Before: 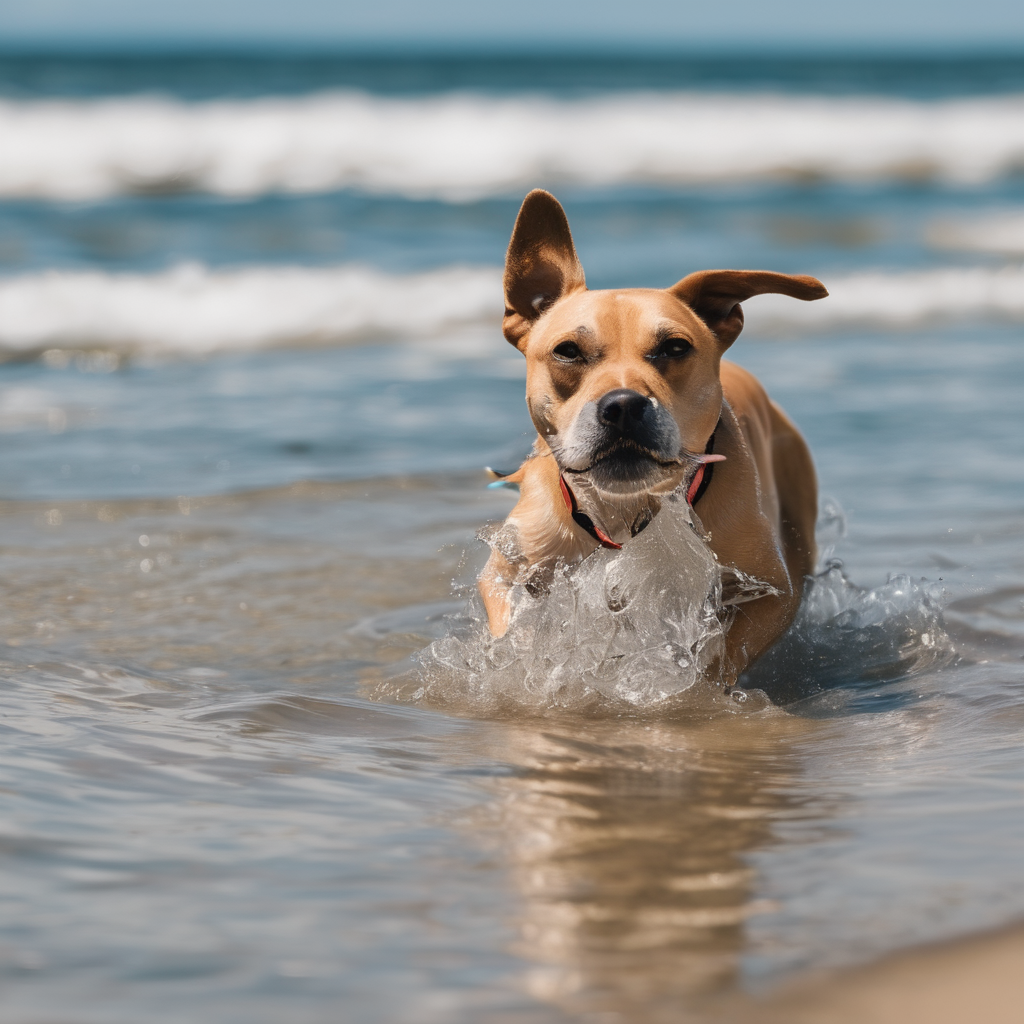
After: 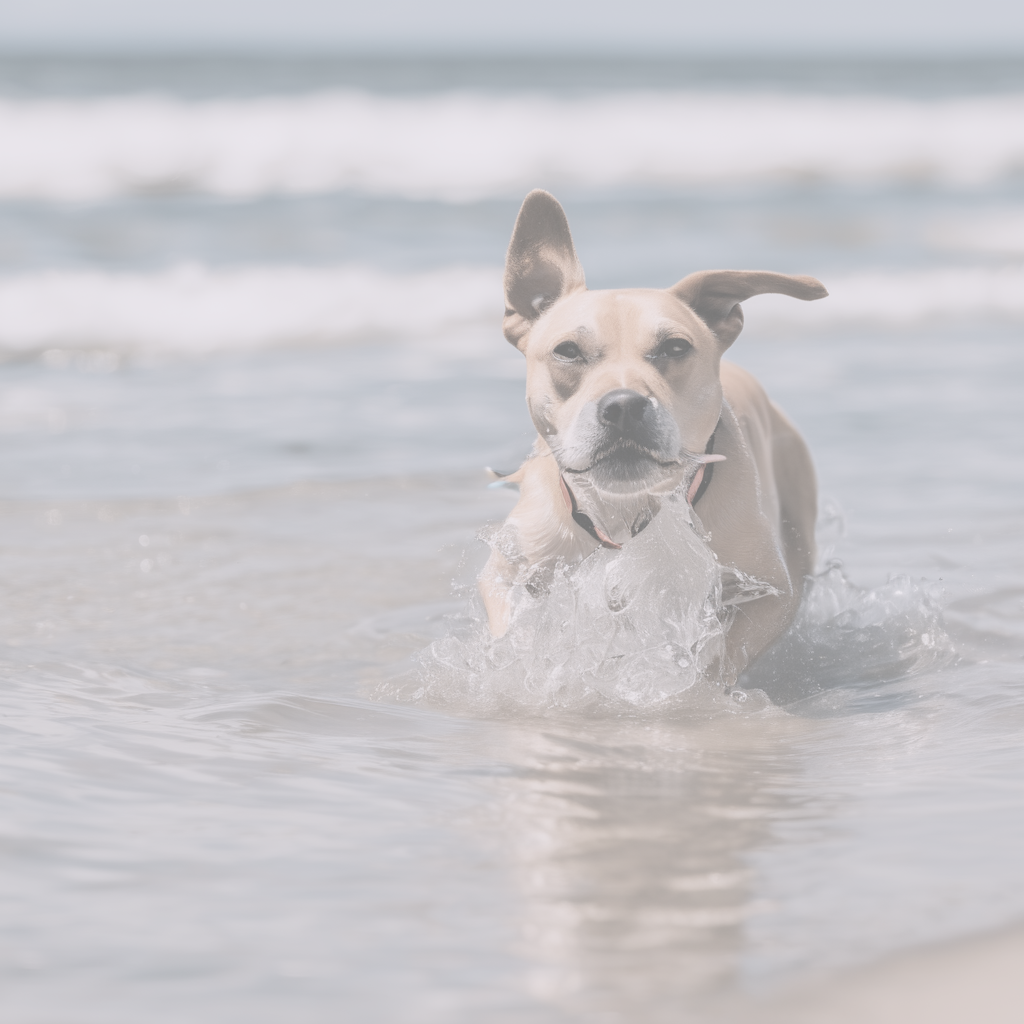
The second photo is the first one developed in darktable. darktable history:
contrast brightness saturation: contrast -0.32, brightness 0.75, saturation -0.78
white balance: red 1.066, blue 1.119
